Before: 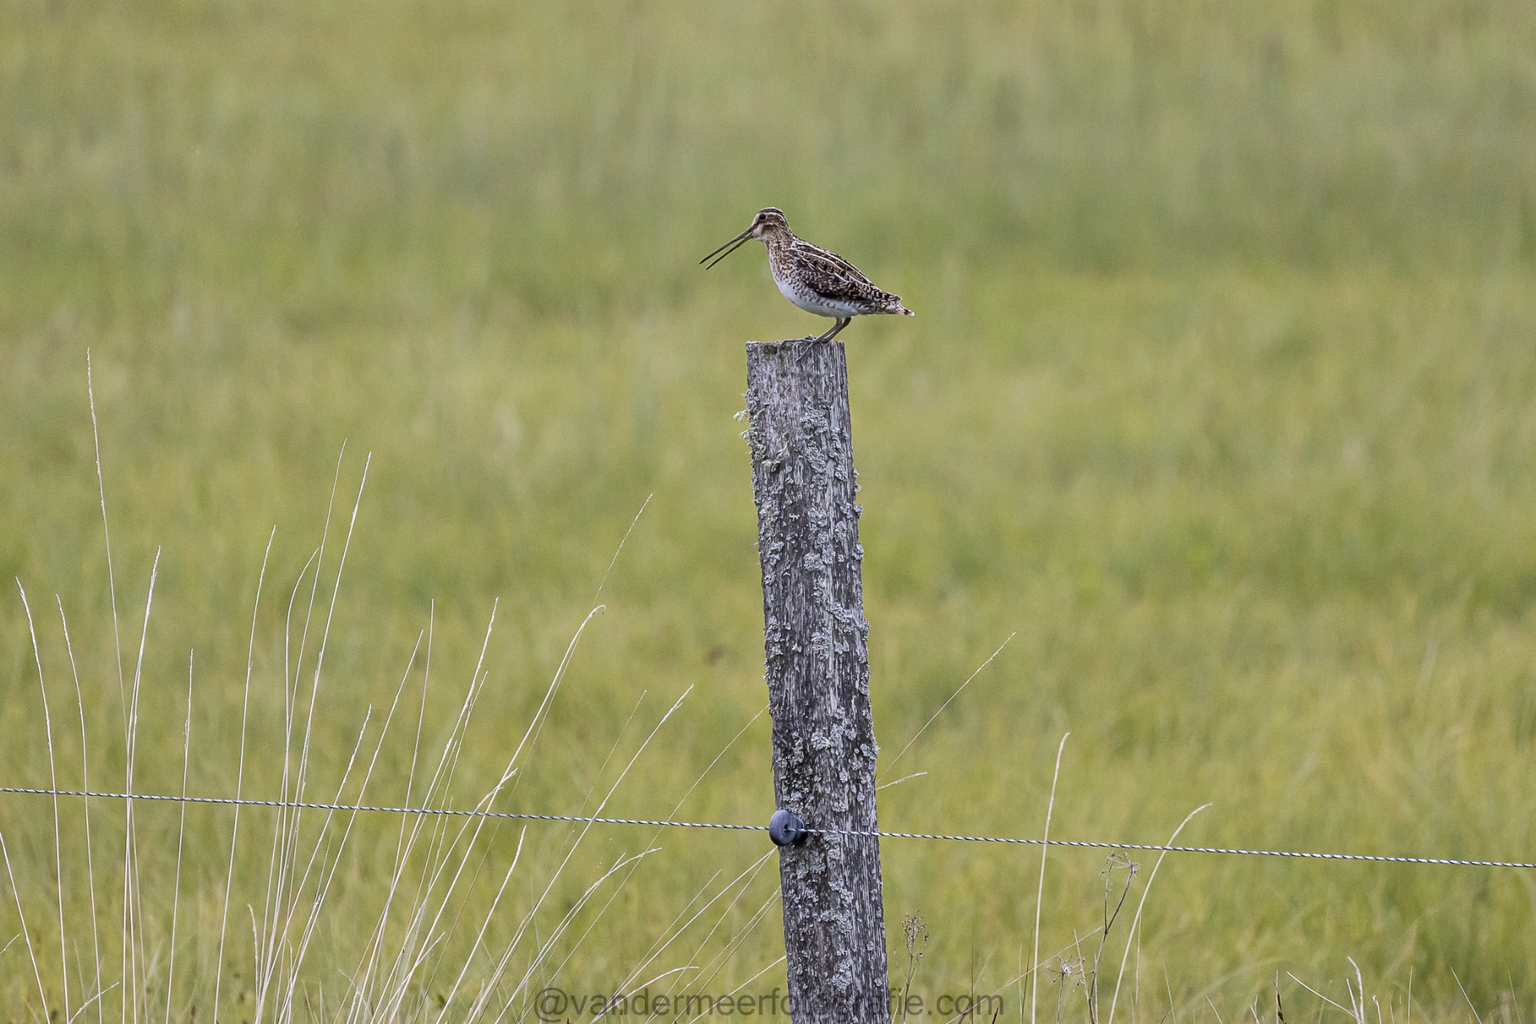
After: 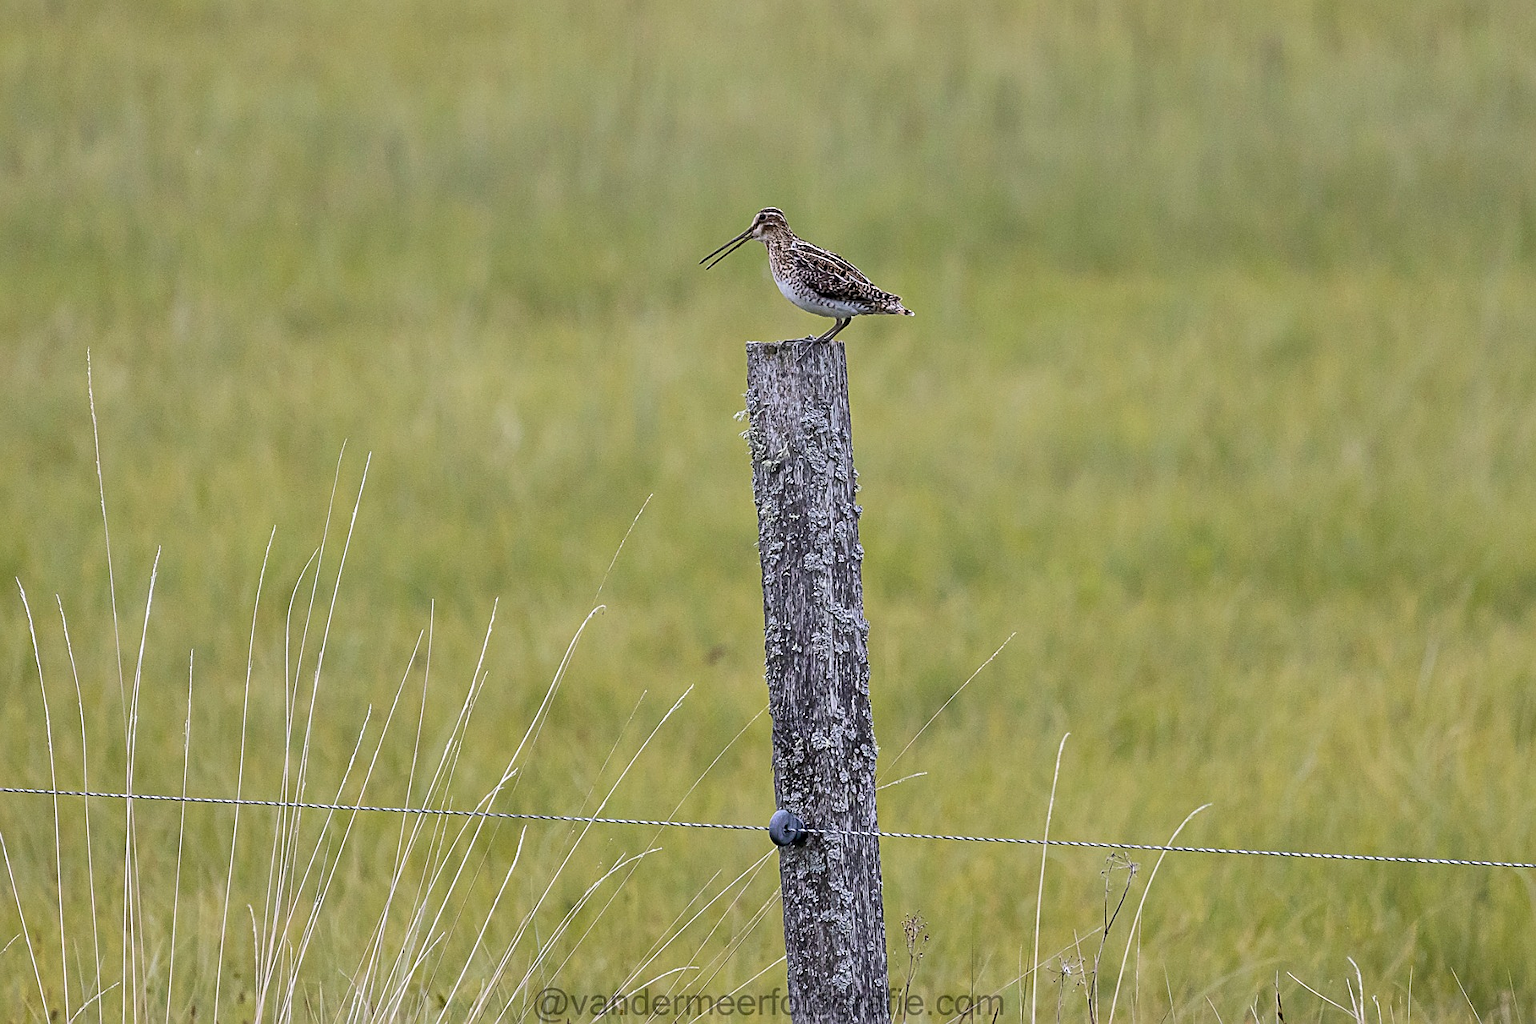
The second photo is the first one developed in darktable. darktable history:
sharpen: on, module defaults
color balance rgb: perceptual saturation grading › global saturation 0.236%, global vibrance 16.54%, saturation formula JzAzBz (2021)
